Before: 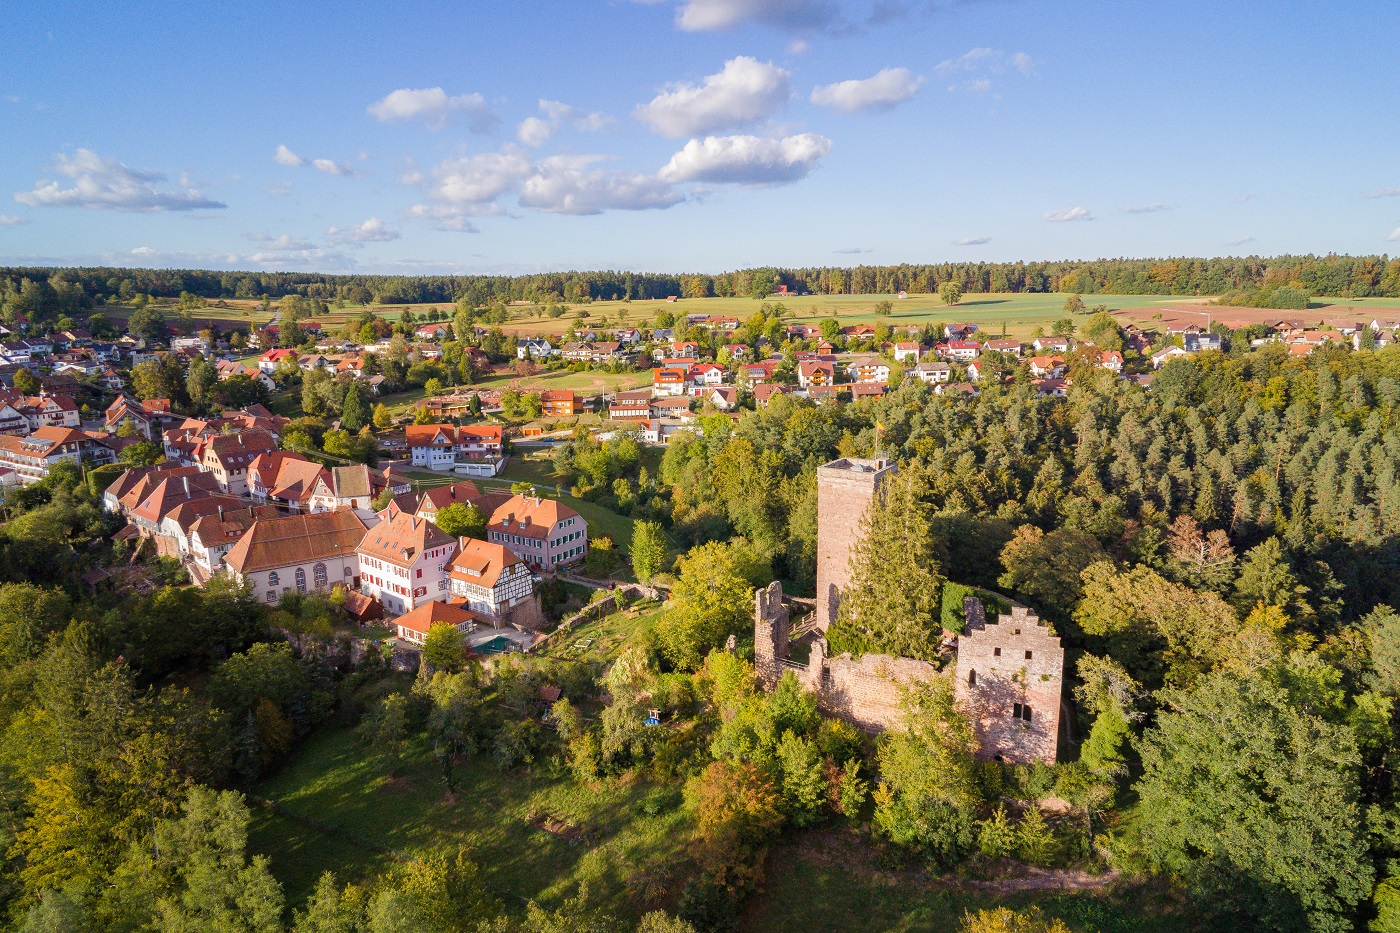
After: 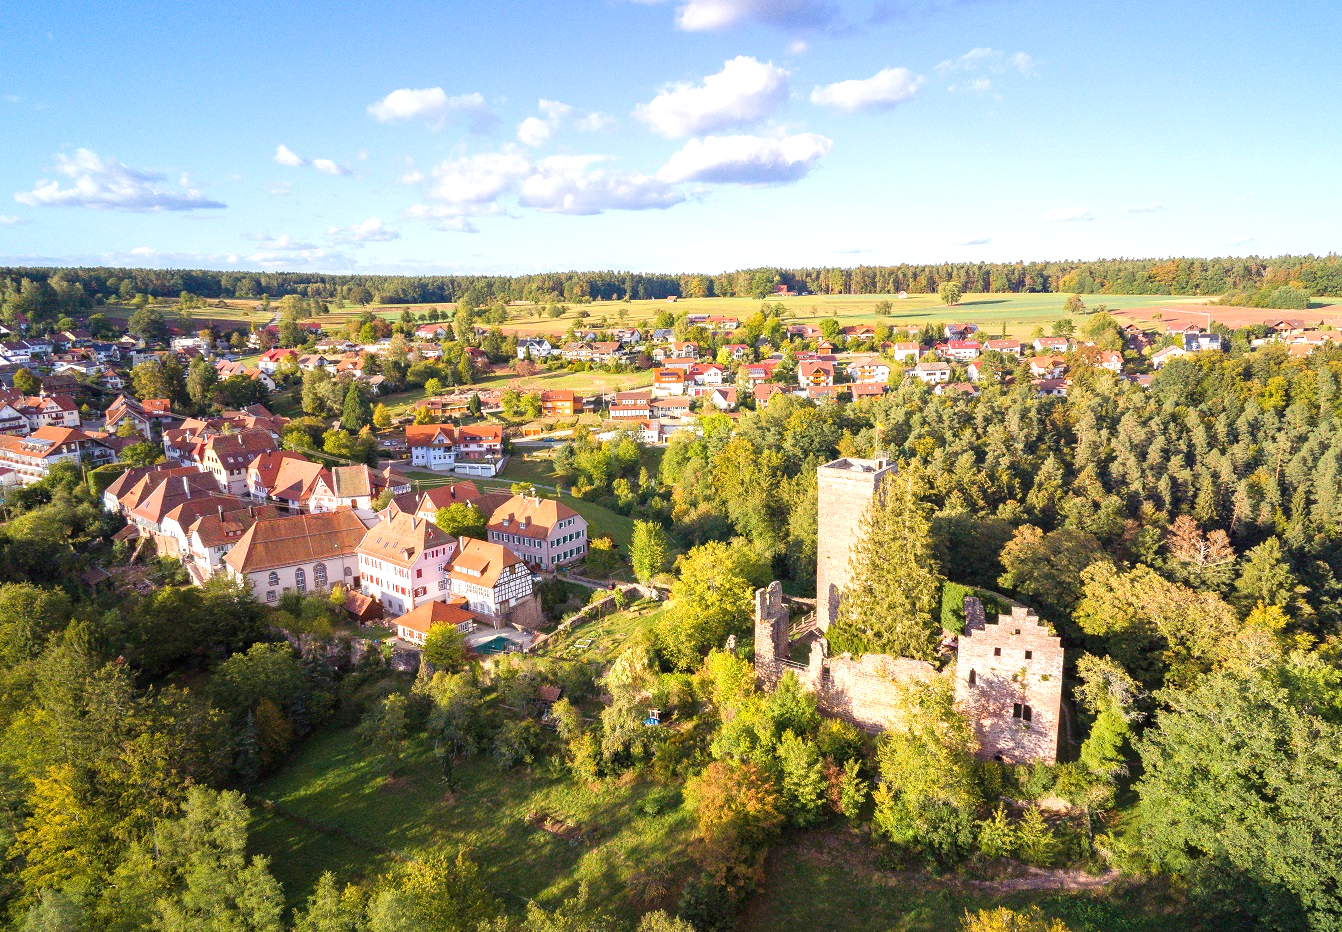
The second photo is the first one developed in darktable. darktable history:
crop: right 4.126%, bottom 0.031%
exposure: black level correction 0, exposure 0.7 EV, compensate exposure bias true, compensate highlight preservation false
